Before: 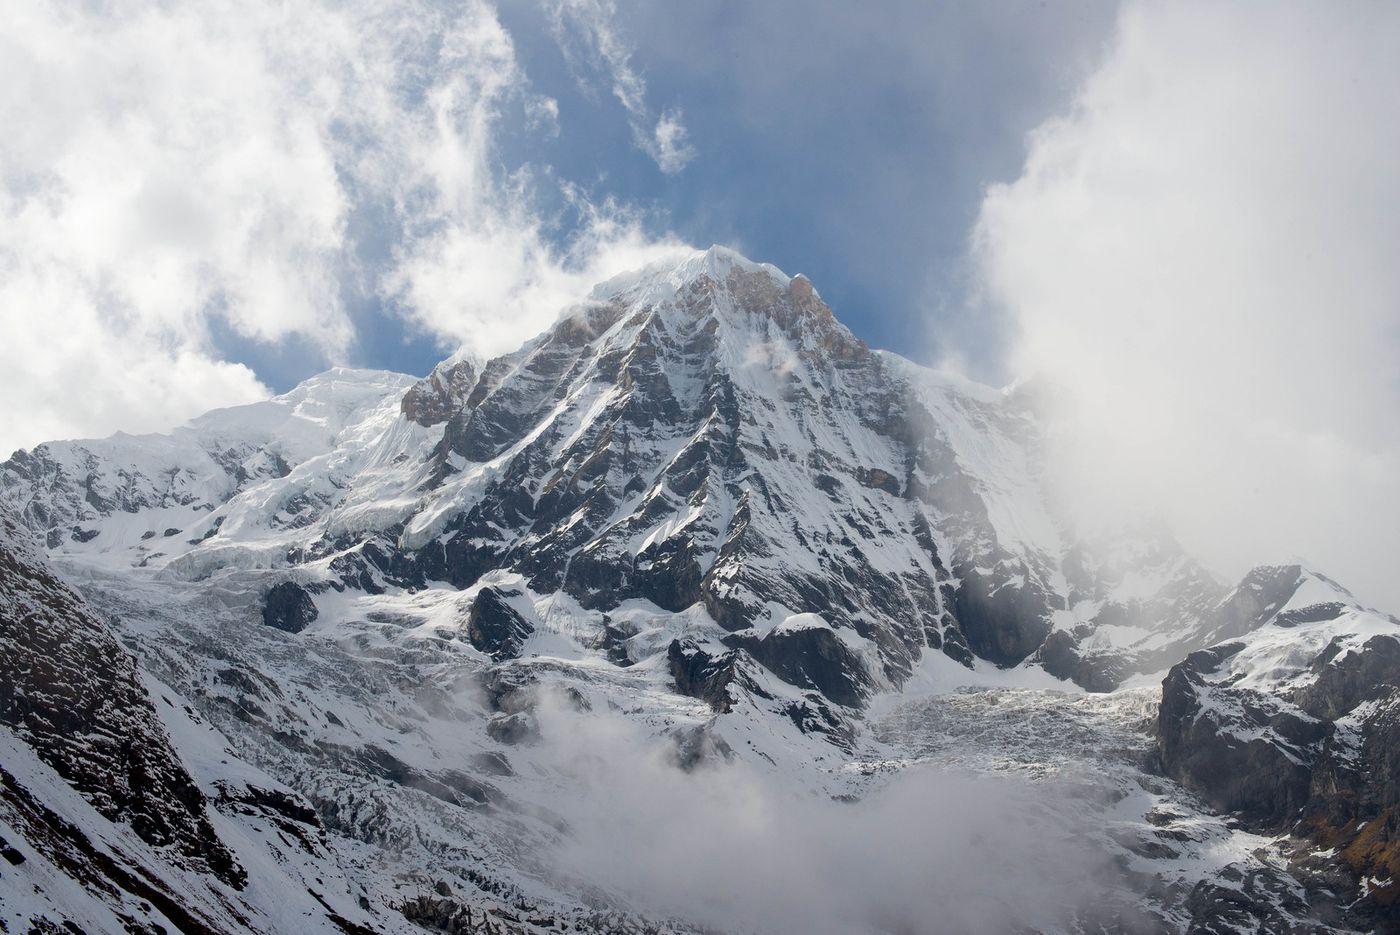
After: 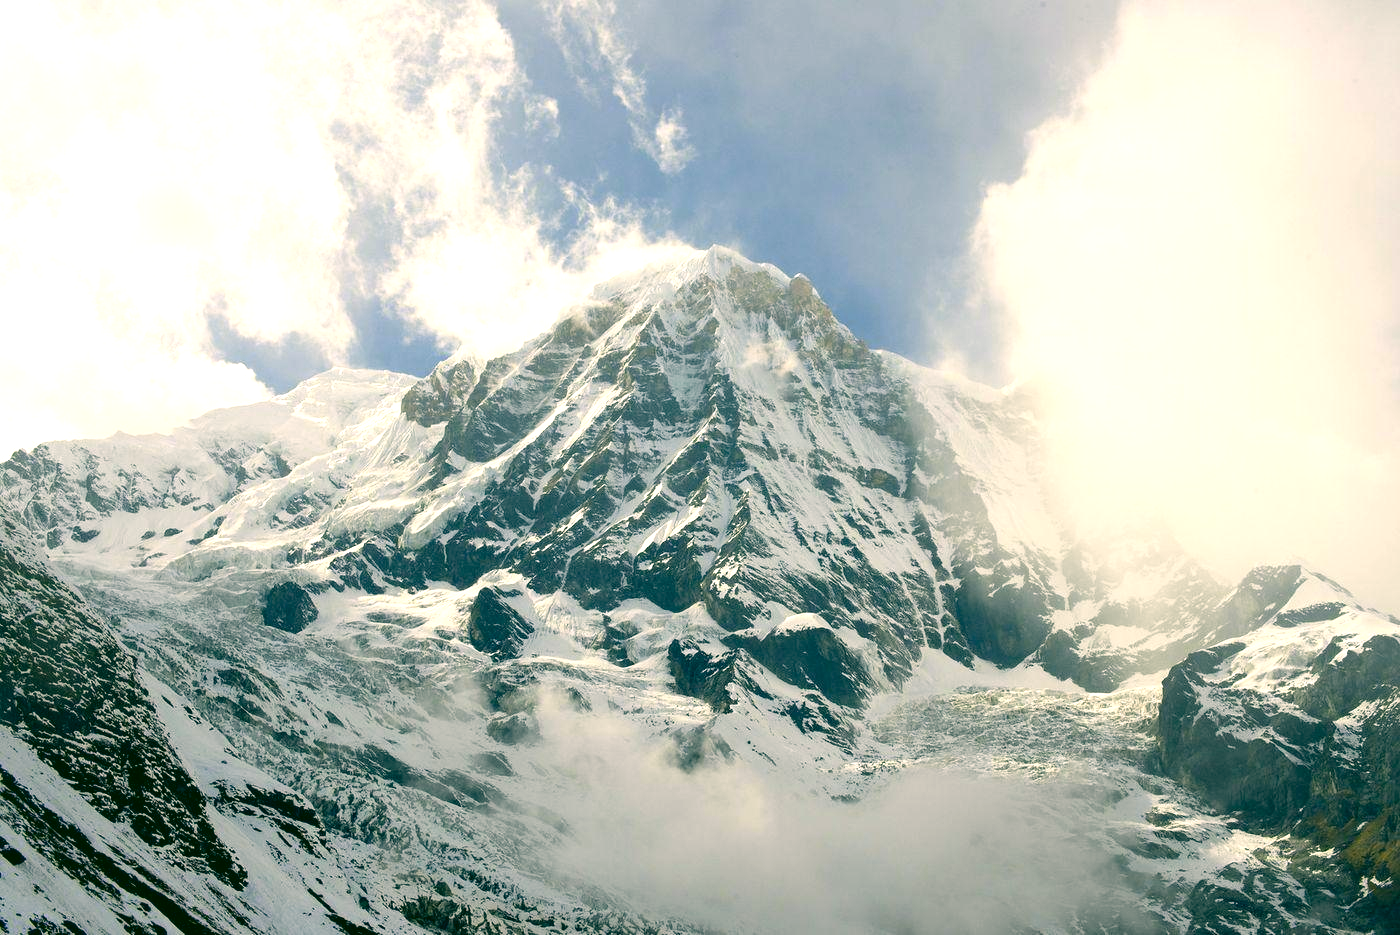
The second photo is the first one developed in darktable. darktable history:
white balance: red 0.926, green 1.003, blue 1.133
color correction: highlights a* 5.62, highlights b* 33.57, shadows a* -25.86, shadows b* 4.02
exposure: black level correction 0, exposure 0.7 EV, compensate exposure bias true, compensate highlight preservation false
